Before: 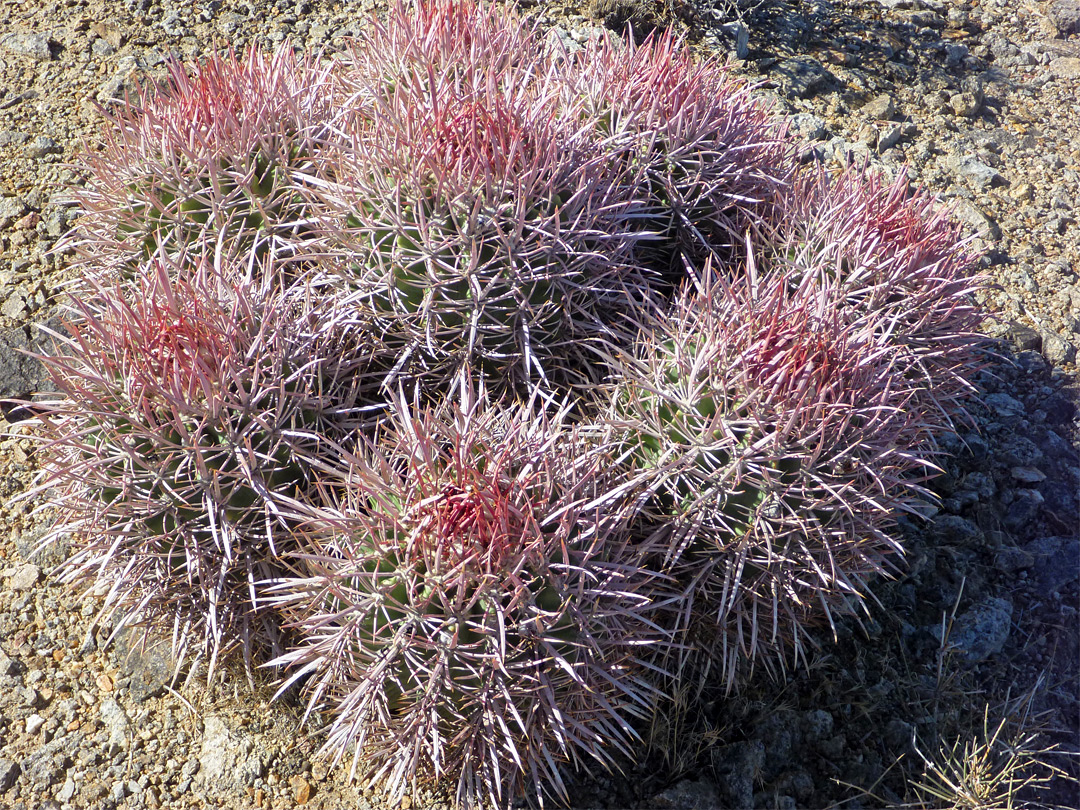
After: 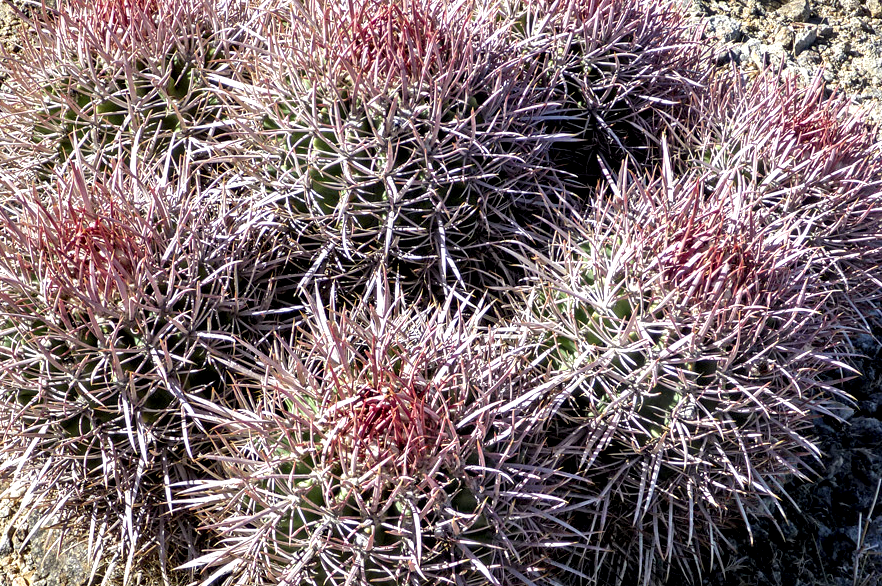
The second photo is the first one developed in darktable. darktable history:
contrast brightness saturation: saturation -0.055
crop: left 7.839%, top 12.194%, right 10.415%, bottom 15.428%
local contrast: highlights 81%, shadows 57%, detail 175%, midtone range 0.607
